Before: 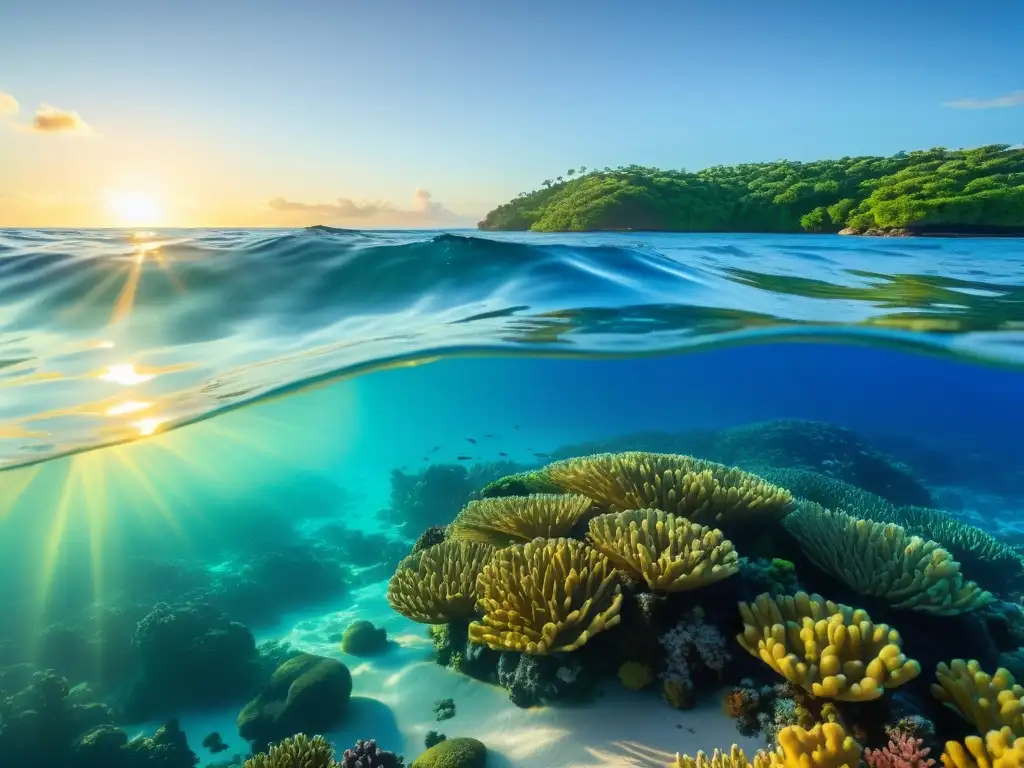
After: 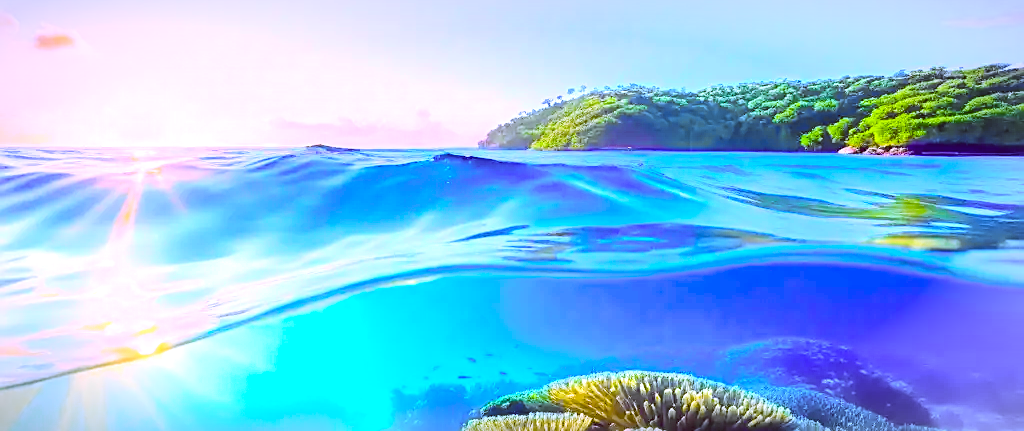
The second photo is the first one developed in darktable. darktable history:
exposure: black level correction 0.001, exposure 0.955 EV, compensate exposure bias true, compensate highlight preservation false
color balance rgb: shadows lift › chroma 6.43%, shadows lift › hue 305.74°, highlights gain › chroma 2.43%, highlights gain › hue 35.74°, global offset › chroma 0.28%, global offset › hue 320.29°, linear chroma grading › global chroma 5.5%, perceptual saturation grading › global saturation 30%, contrast 5.15%
crop and rotate: top 10.605%, bottom 33.274%
tone curve: curves: ch0 [(0, 0) (0.11, 0.081) (0.256, 0.259) (0.398, 0.475) (0.498, 0.611) (0.65, 0.757) (0.835, 0.883) (1, 0.961)]; ch1 [(0, 0) (0.346, 0.307) (0.408, 0.369) (0.453, 0.457) (0.482, 0.479) (0.502, 0.498) (0.521, 0.51) (0.553, 0.554) (0.618, 0.65) (0.693, 0.727) (1, 1)]; ch2 [(0, 0) (0.358, 0.362) (0.434, 0.46) (0.485, 0.494) (0.5, 0.494) (0.511, 0.508) (0.537, 0.55) (0.579, 0.599) (0.621, 0.693) (1, 1)], color space Lab, independent channels, preserve colors none
sharpen: on, module defaults
white balance: red 0.98, blue 1.61
vignetting: fall-off start 87%, automatic ratio true
